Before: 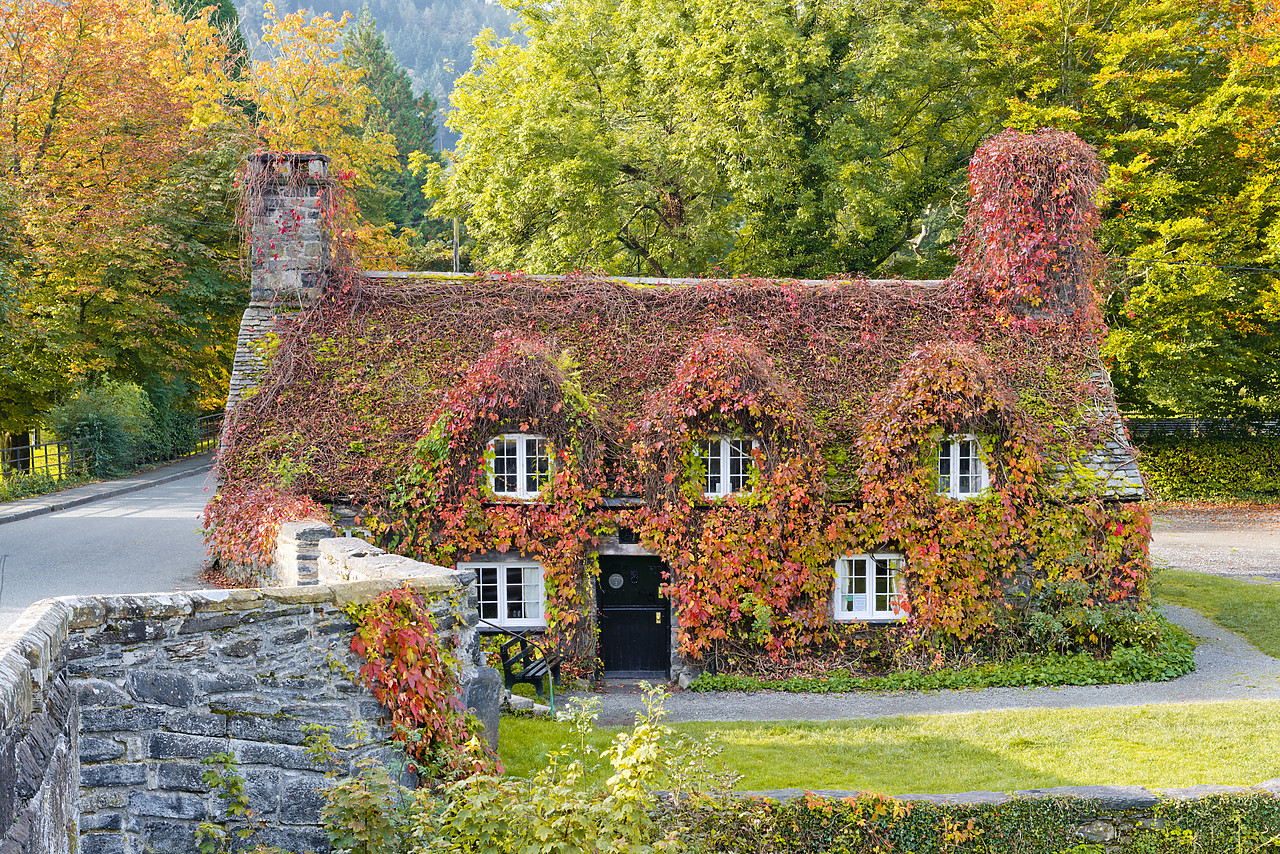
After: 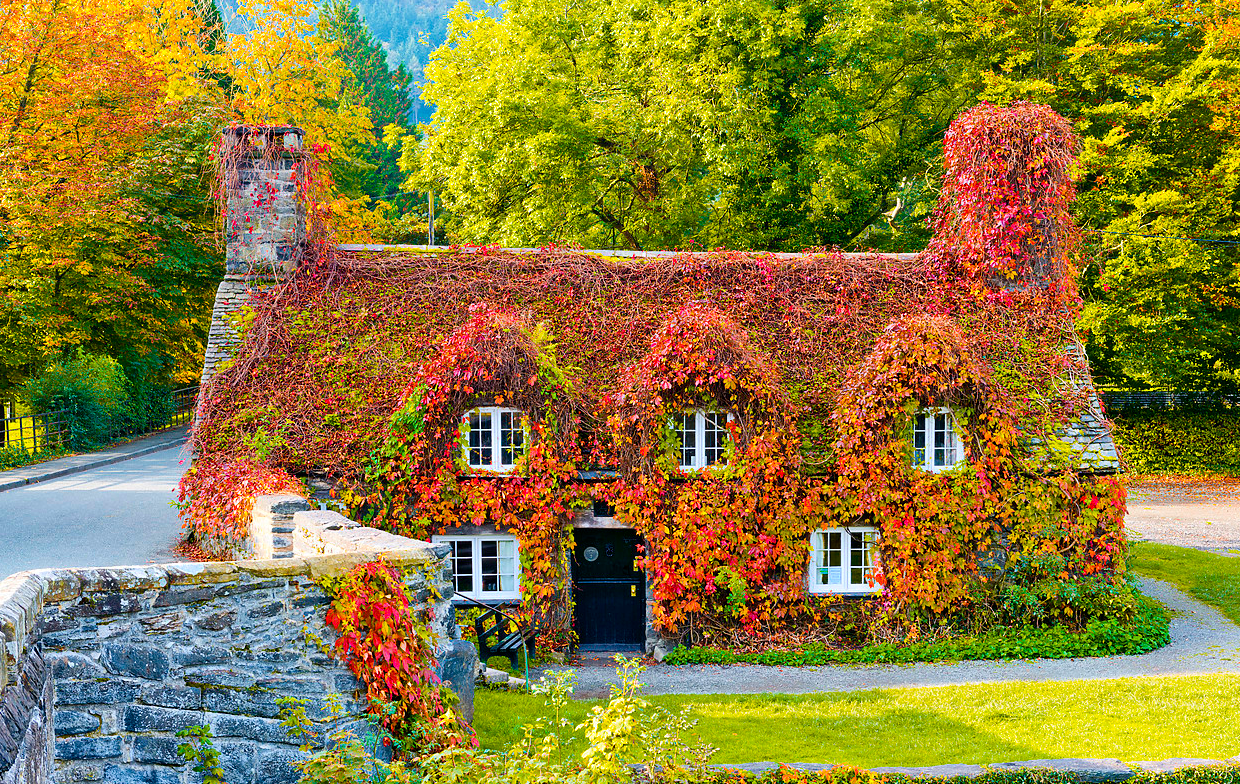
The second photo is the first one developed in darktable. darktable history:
crop: left 1.964%, top 3.251%, right 1.122%, bottom 4.933%
color balance rgb: linear chroma grading › global chroma 23.15%, perceptual saturation grading › global saturation 28.7%, perceptual saturation grading › mid-tones 12.04%, perceptual saturation grading › shadows 10.19%, global vibrance 22.22%
contrast brightness saturation: contrast 0.14
